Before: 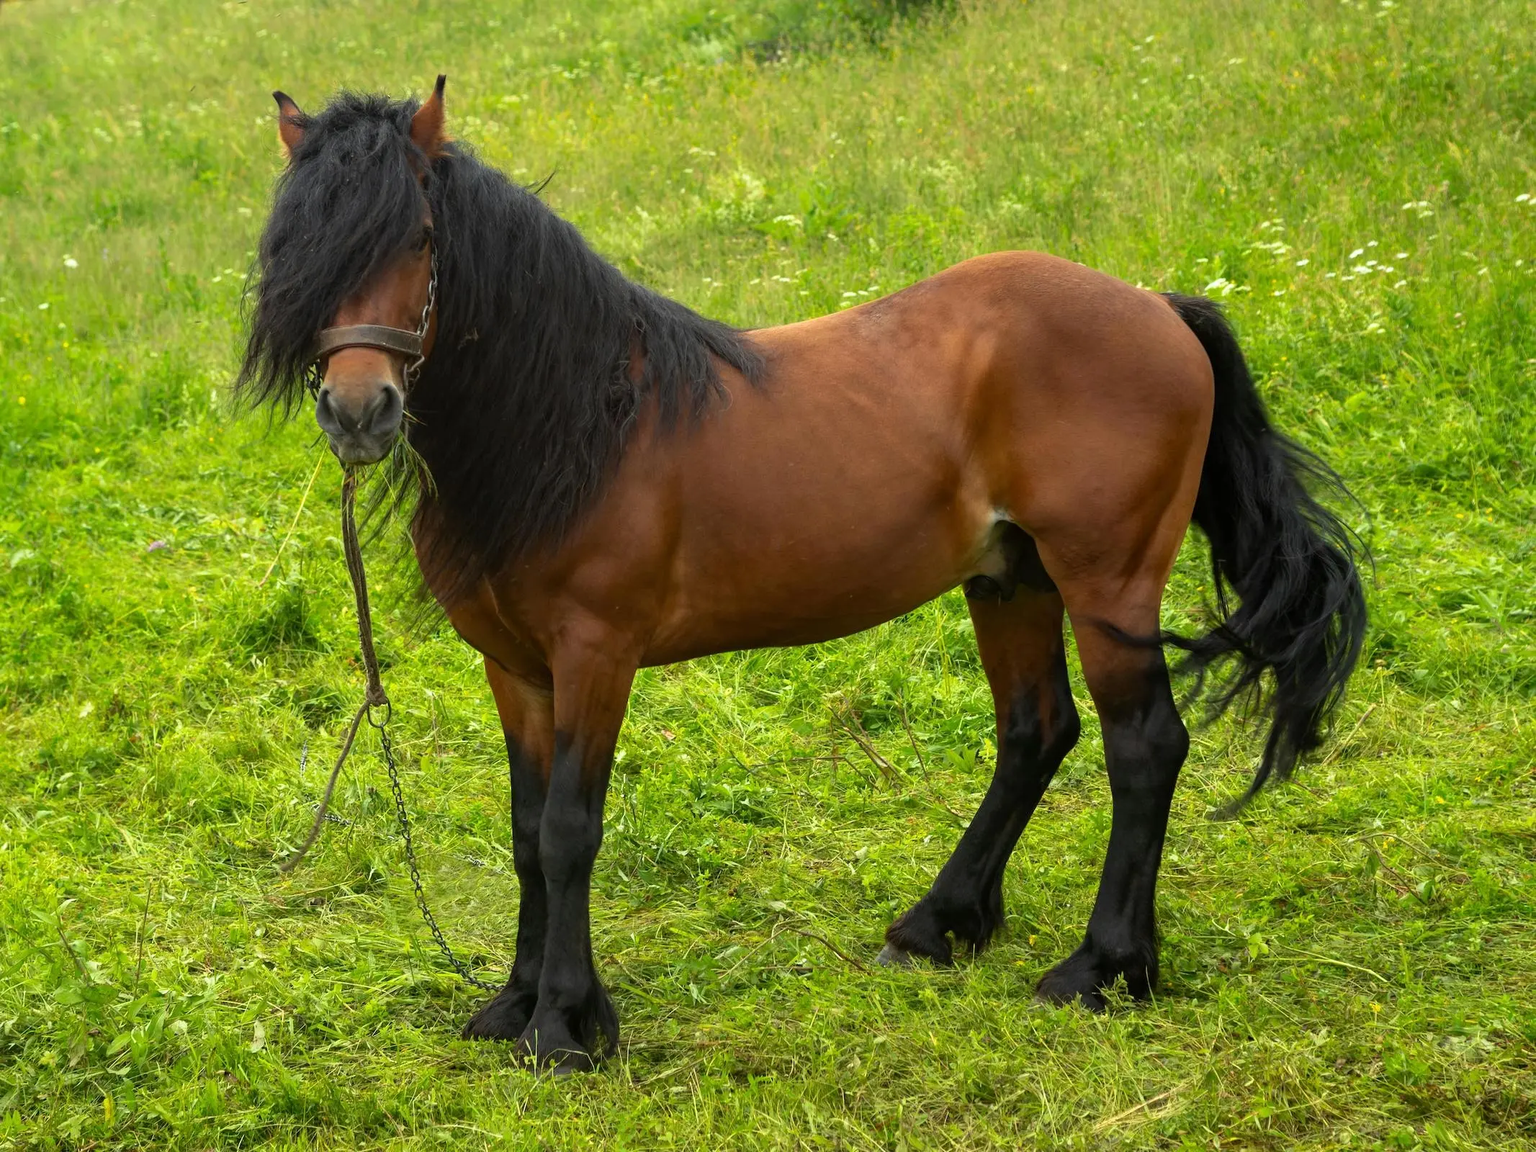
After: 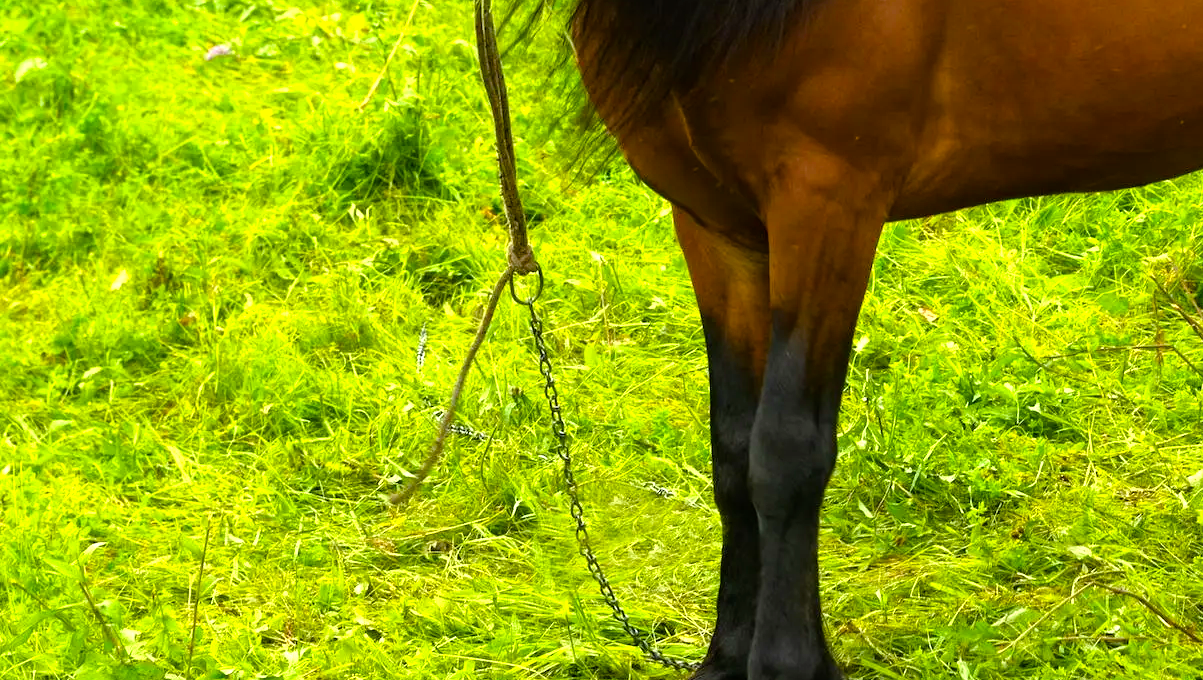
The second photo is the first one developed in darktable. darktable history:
crop: top 44.182%, right 43.572%, bottom 13.277%
tone equalizer: -8 EV -0.729 EV, -7 EV -0.692 EV, -6 EV -0.584 EV, -5 EV -0.383 EV, -3 EV 0.386 EV, -2 EV 0.6 EV, -1 EV 0.7 EV, +0 EV 0.769 EV
color balance rgb: linear chroma grading › global chroma 20.561%, perceptual saturation grading › global saturation 20.56%, perceptual saturation grading › highlights -19.941%, perceptual saturation grading › shadows 29.696%
